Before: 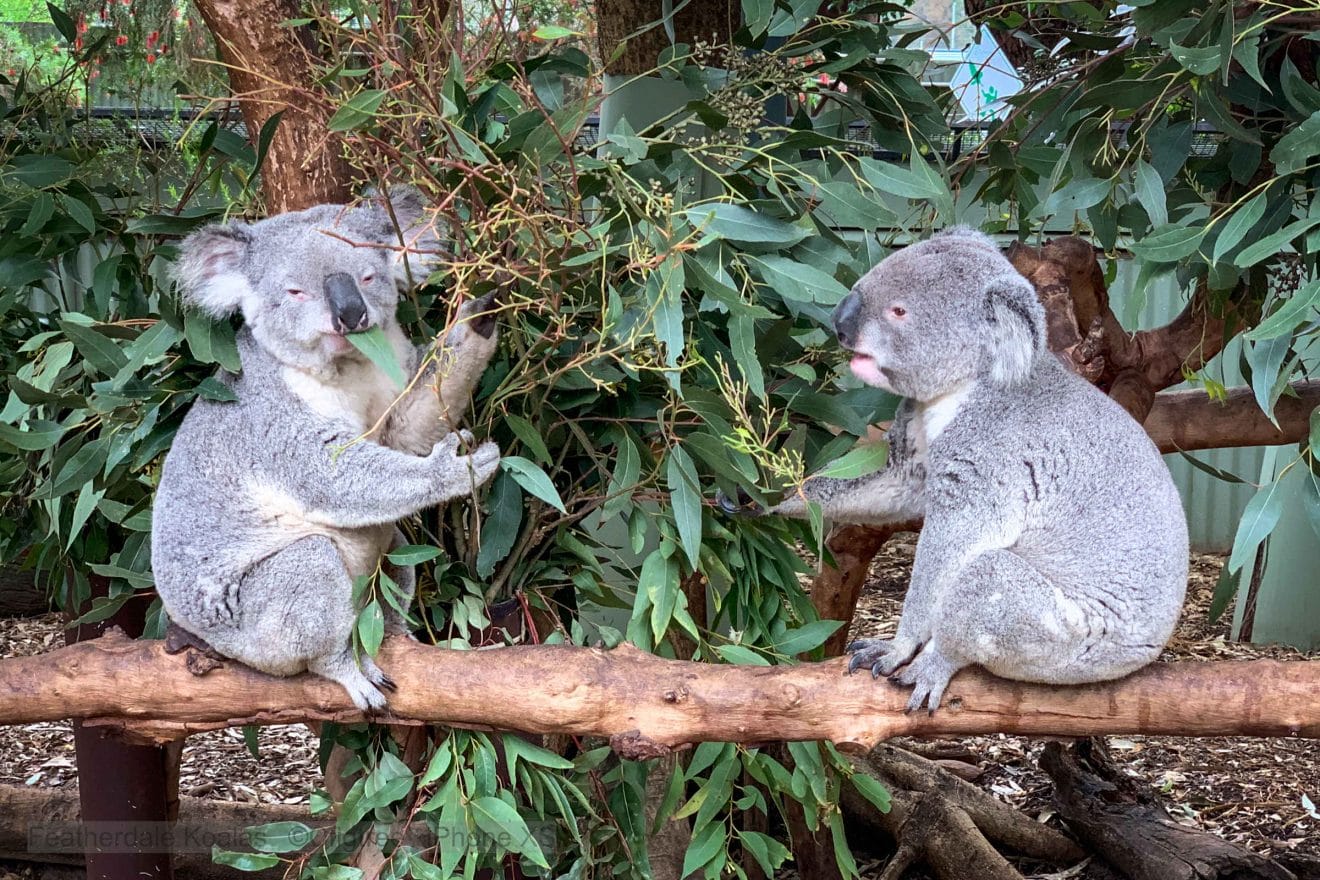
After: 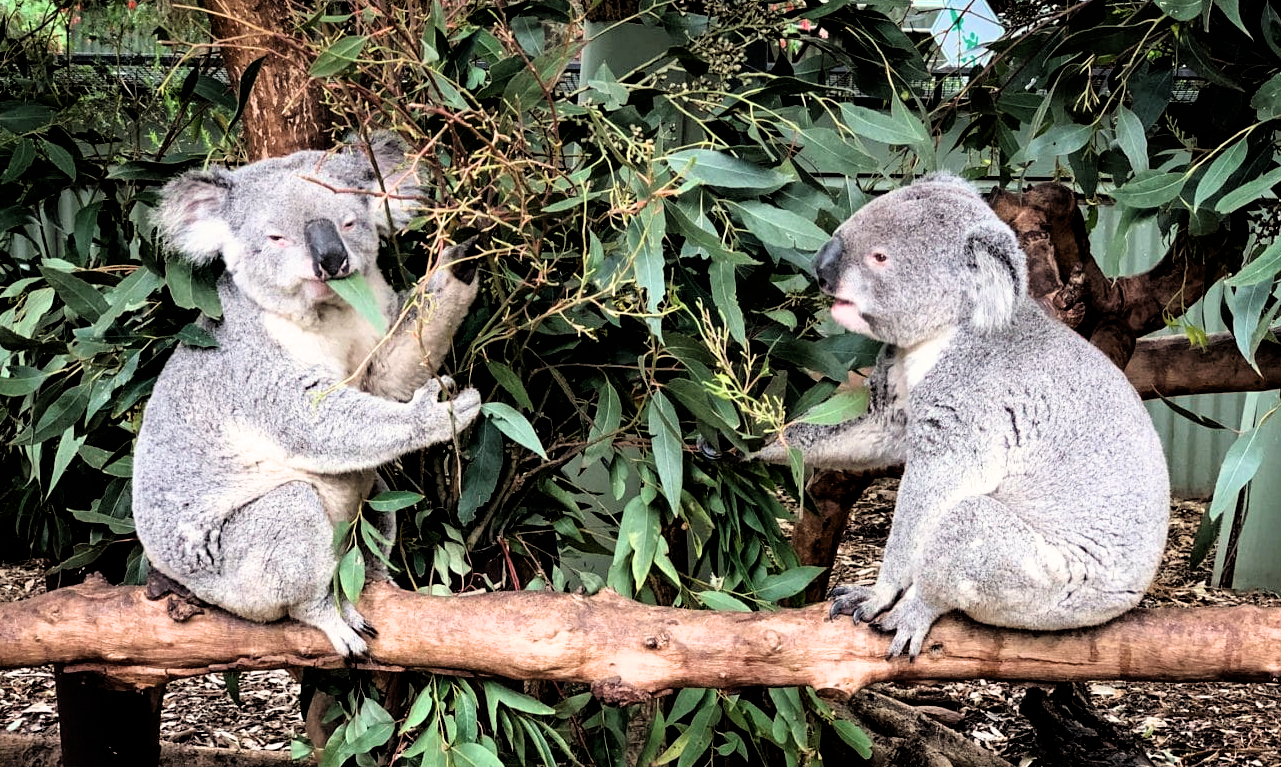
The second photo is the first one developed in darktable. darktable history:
white balance: red 1.045, blue 0.932
crop: left 1.507%, top 6.147%, right 1.379%, bottom 6.637%
filmic rgb: black relative exposure -3.64 EV, white relative exposure 2.44 EV, hardness 3.29
